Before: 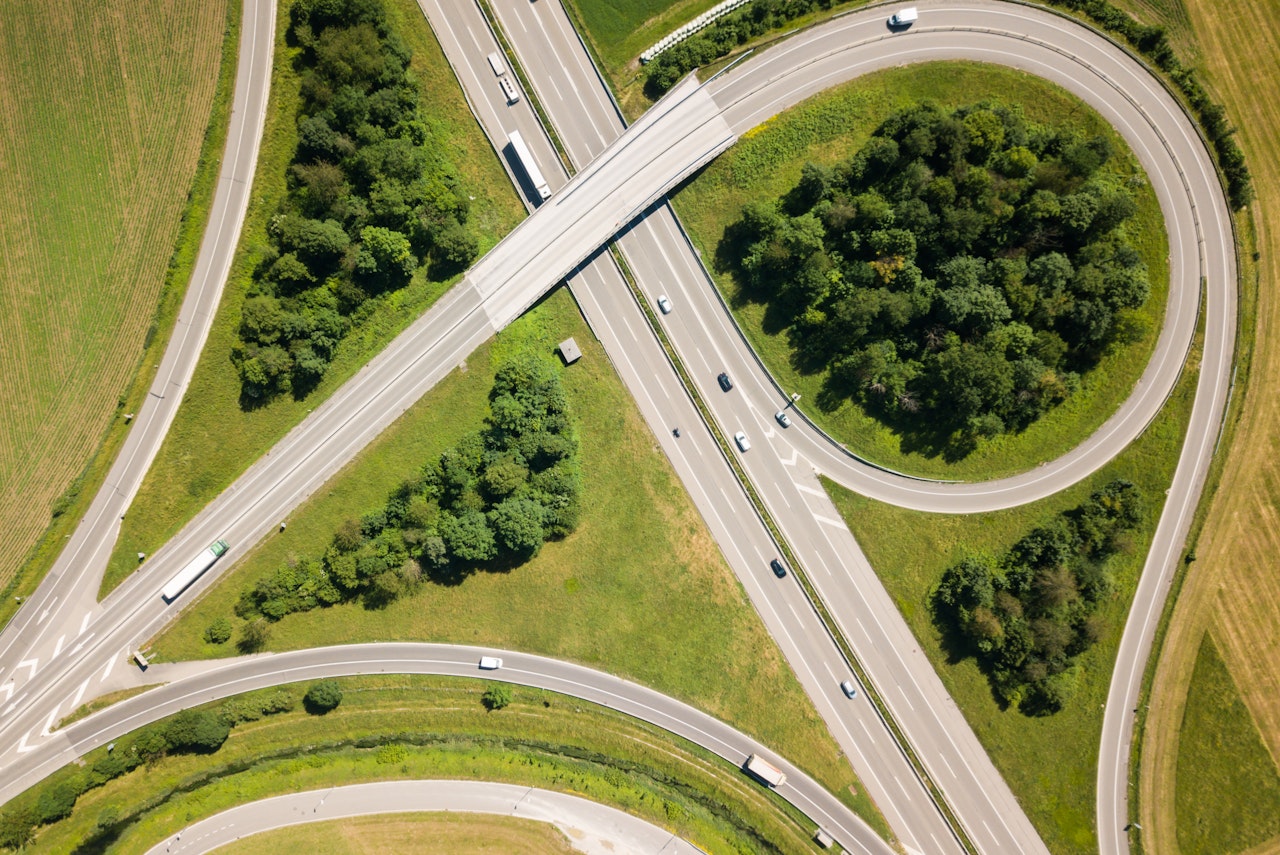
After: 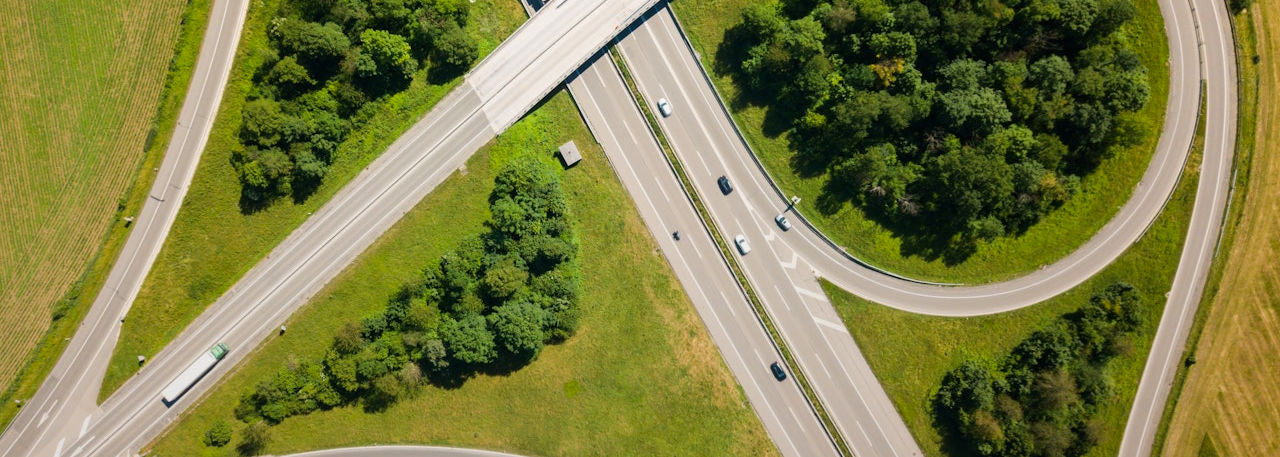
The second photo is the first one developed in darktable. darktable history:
graduated density: rotation -180°, offset 27.42
crop and rotate: top 23.043%, bottom 23.437%
contrast brightness saturation: contrast 0.04, saturation 0.16
